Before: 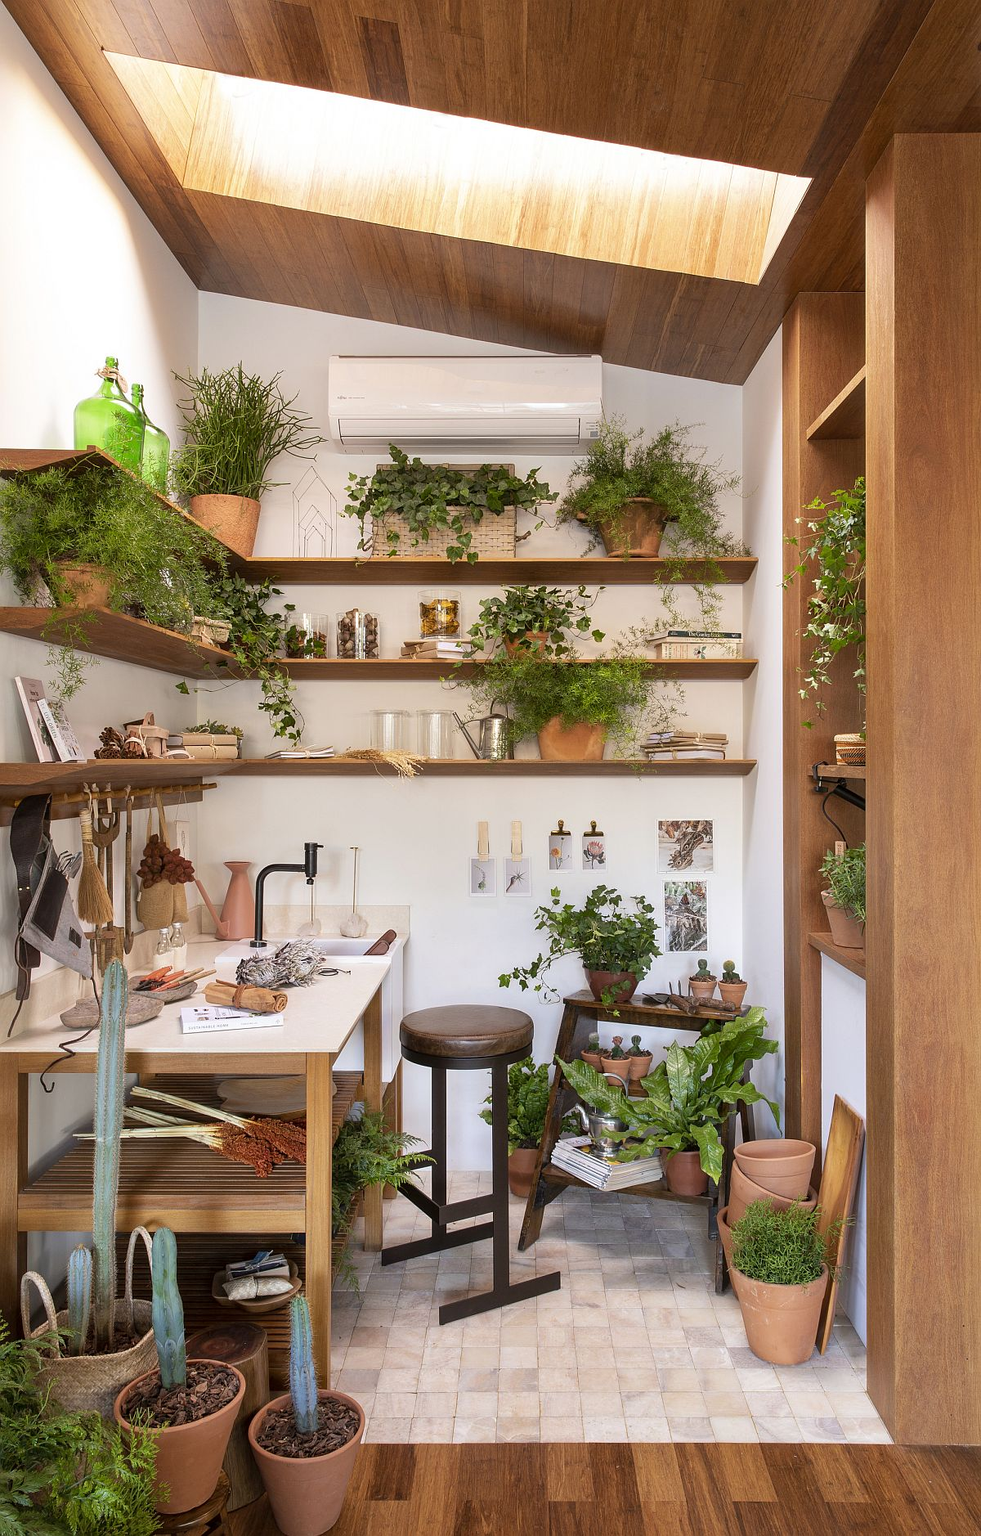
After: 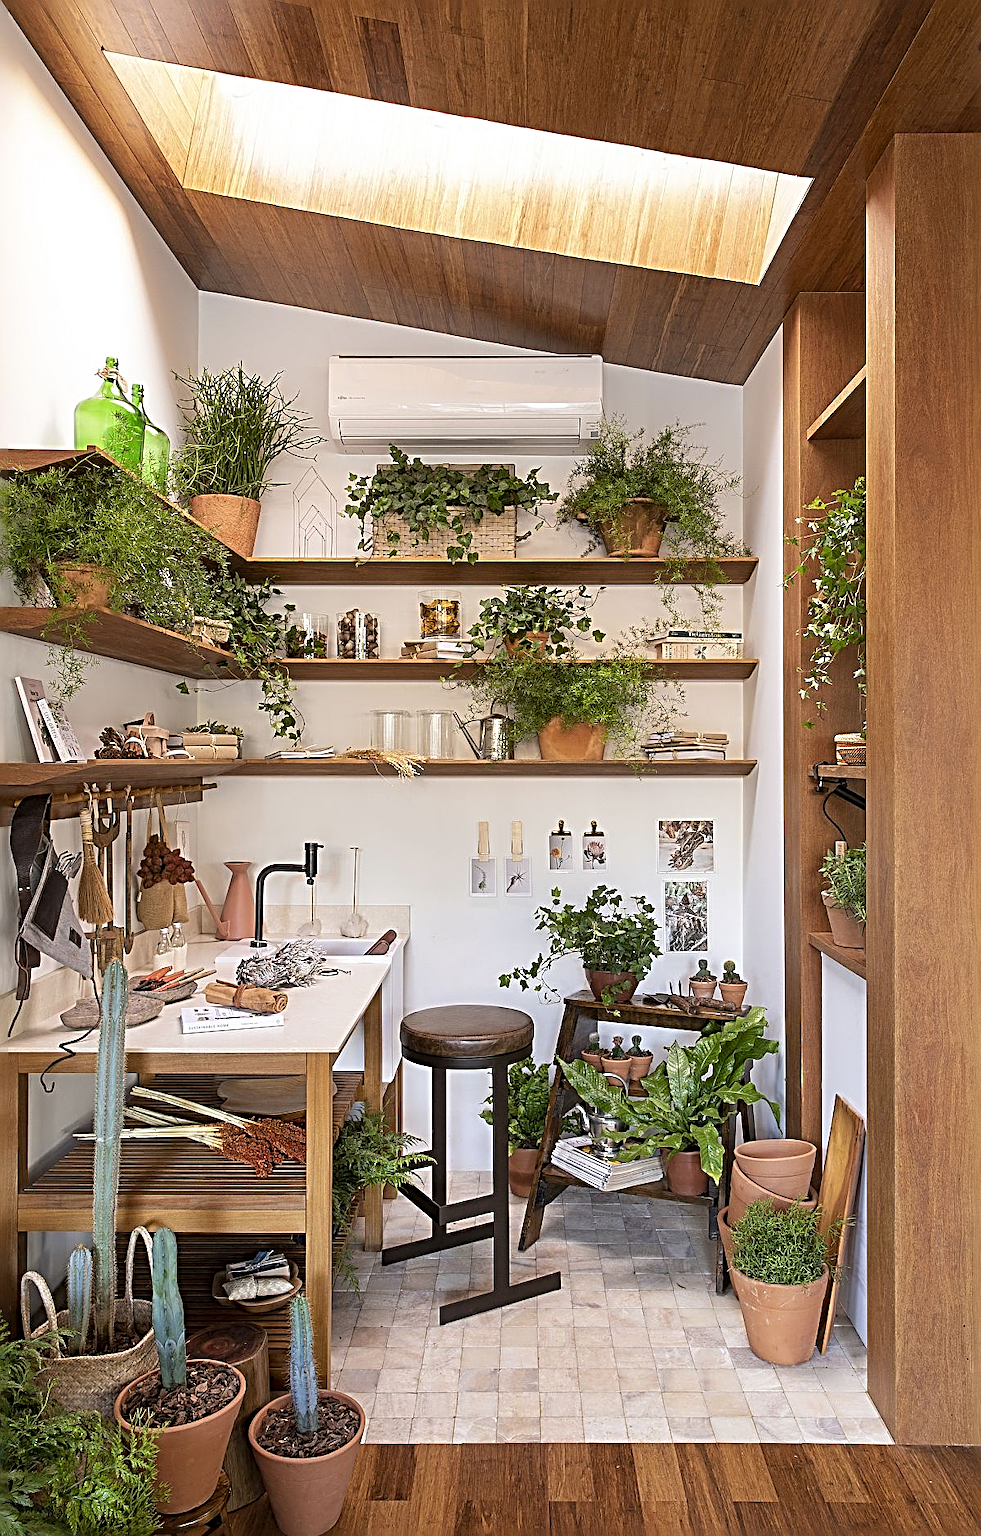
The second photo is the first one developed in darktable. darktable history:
sharpen: radius 3.648, amount 0.942
